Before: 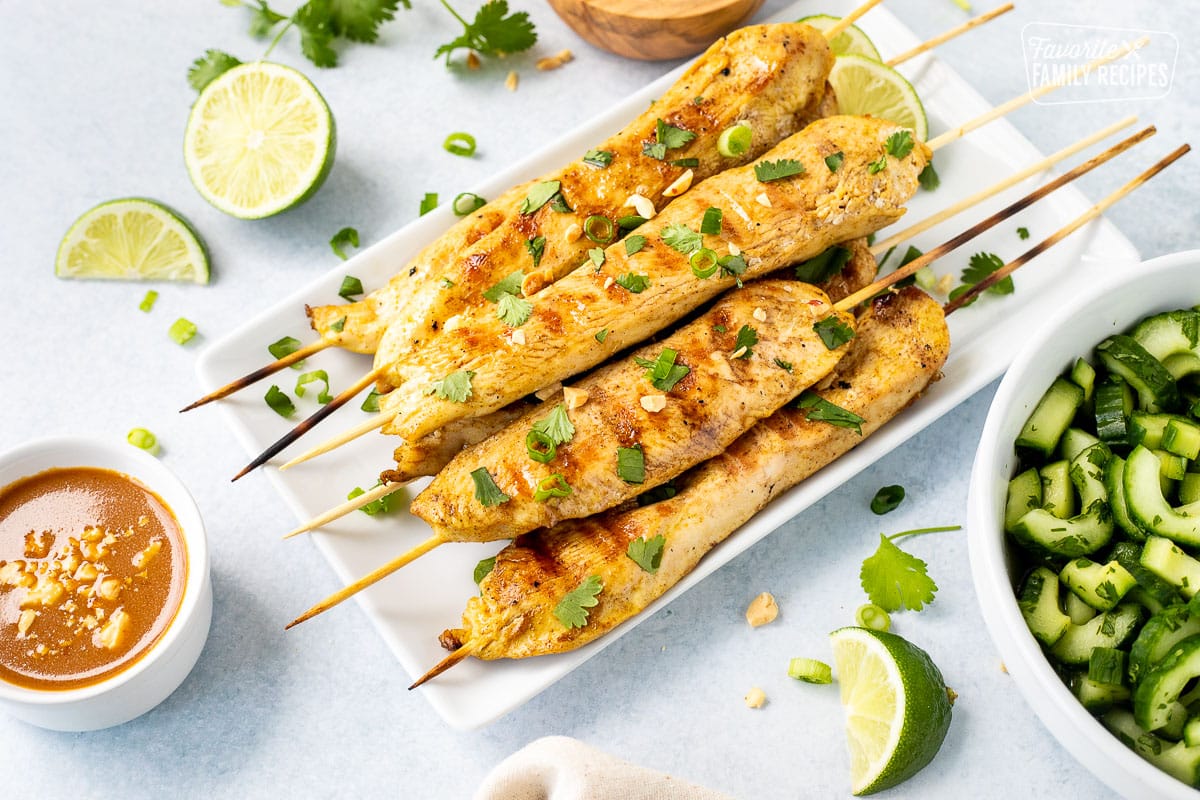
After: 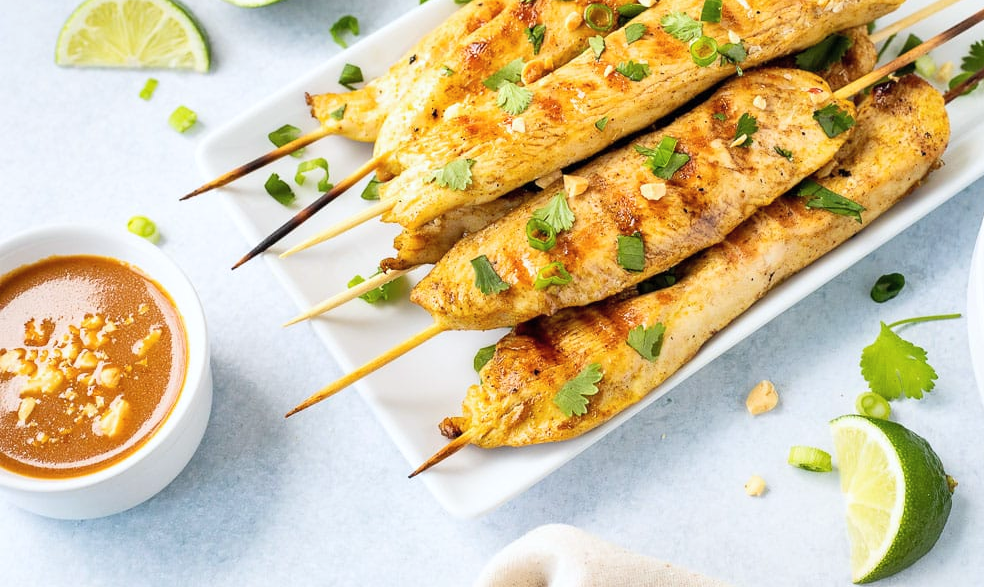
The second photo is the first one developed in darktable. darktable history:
crop: top 26.531%, right 17.959%
contrast brightness saturation: contrast 0.05, brightness 0.06, saturation 0.01
white balance: red 0.982, blue 1.018
